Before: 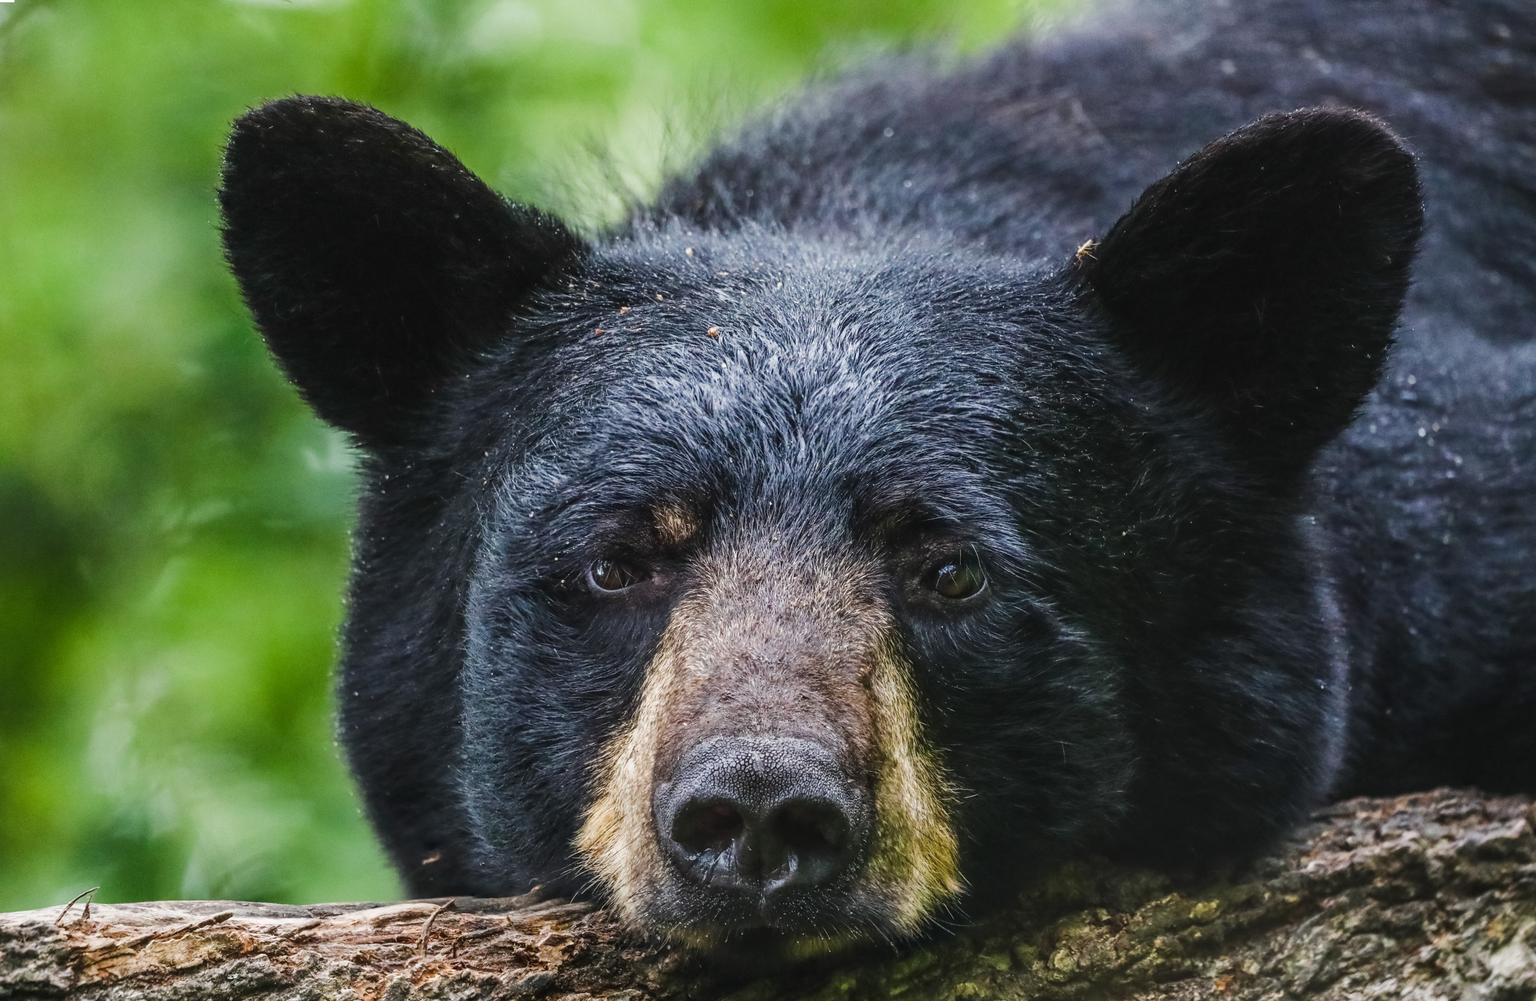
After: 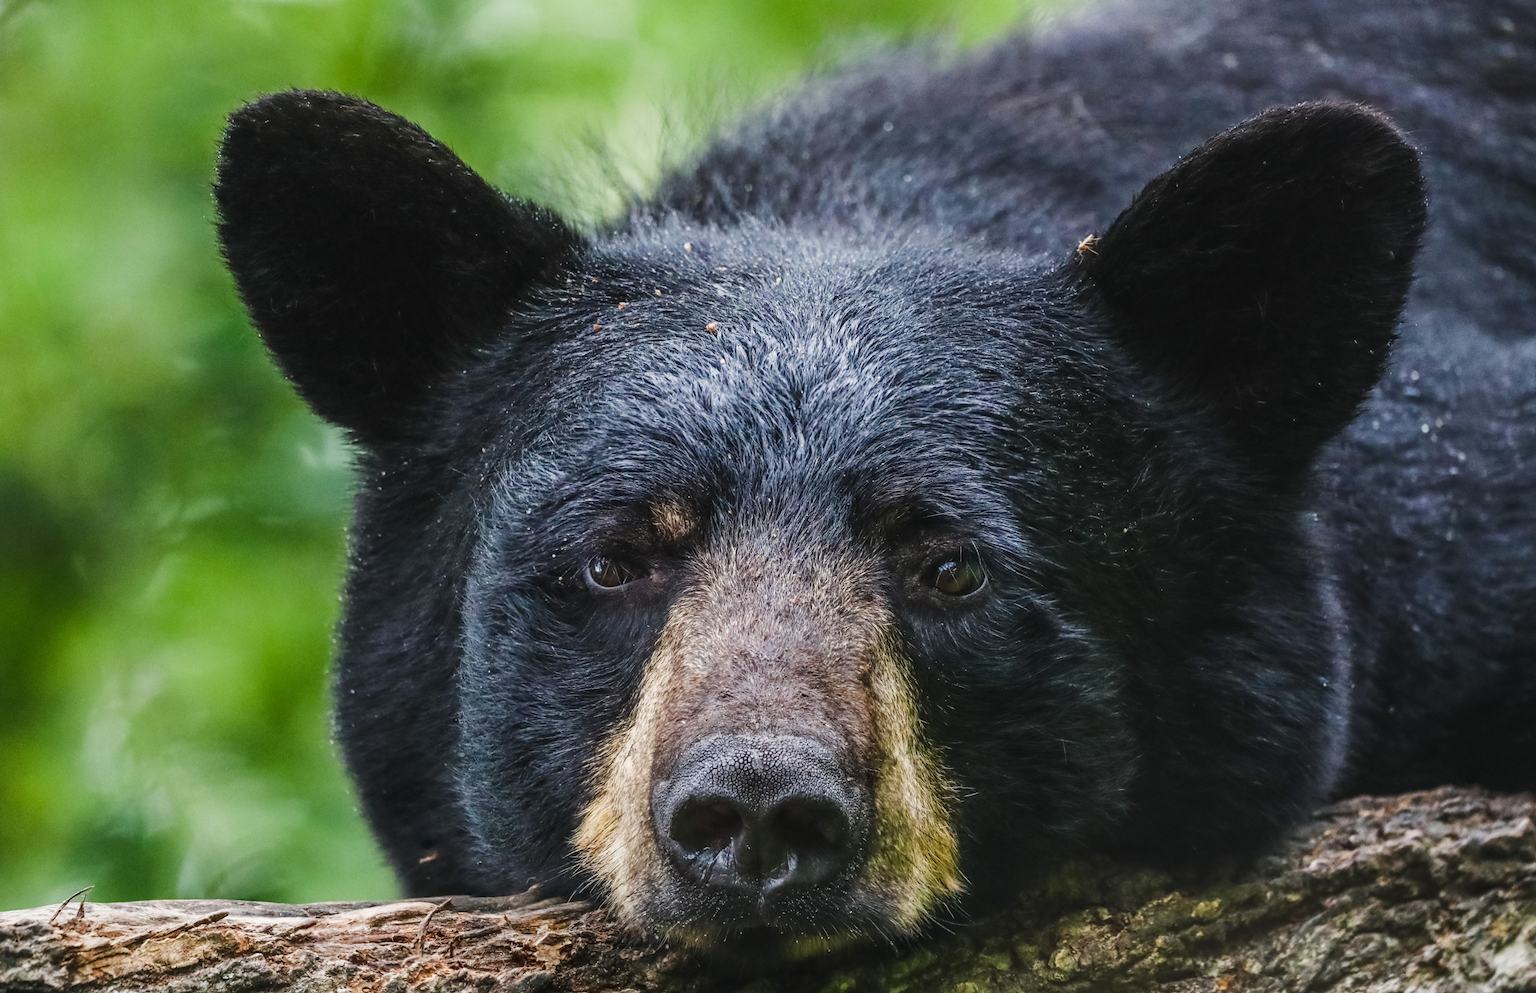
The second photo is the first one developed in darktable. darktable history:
crop: left 0.429%, top 0.711%, right 0.182%, bottom 0.682%
